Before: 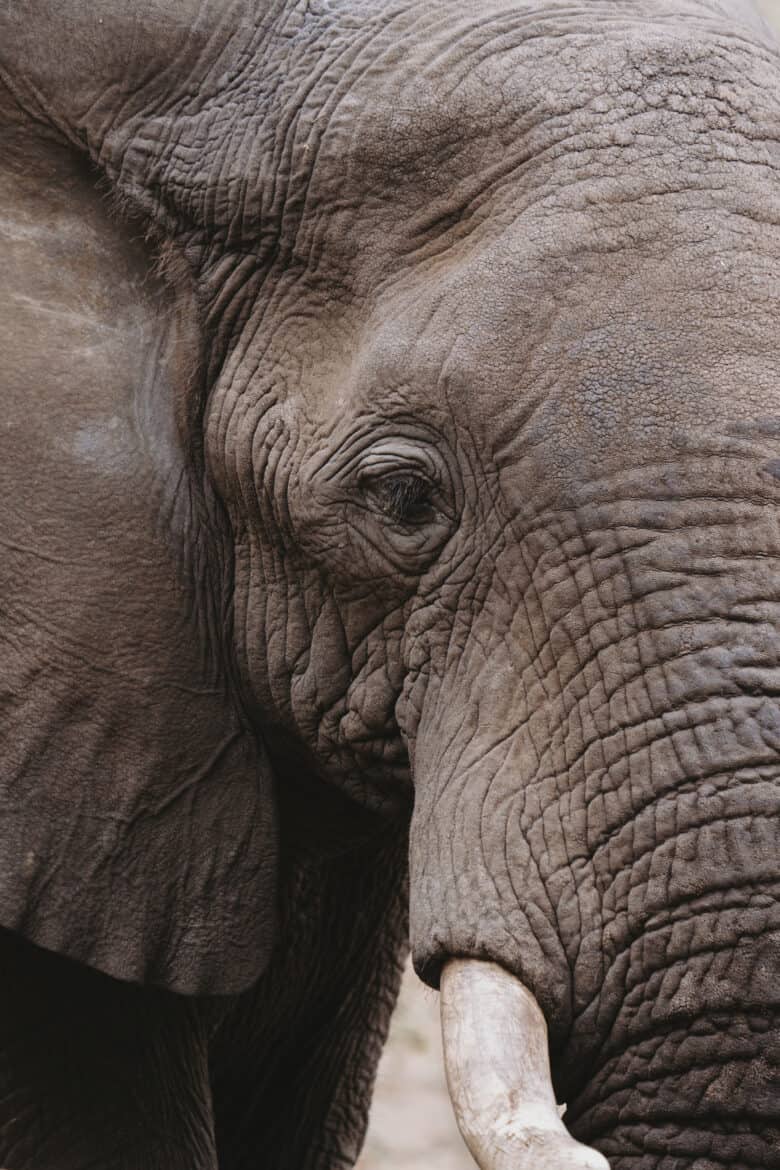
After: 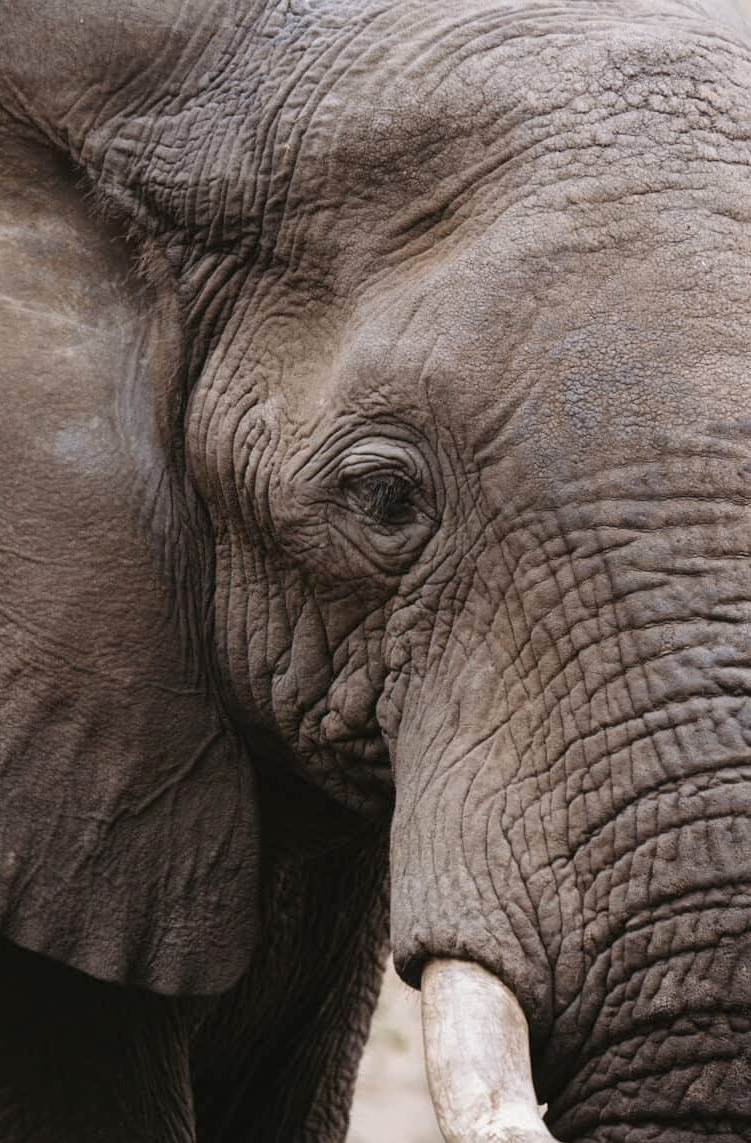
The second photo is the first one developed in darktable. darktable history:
crop and rotate: left 2.536%, right 1.107%, bottom 2.246%
exposure: black level correction 0.002, exposure 0.15 EV, compensate highlight preservation false
